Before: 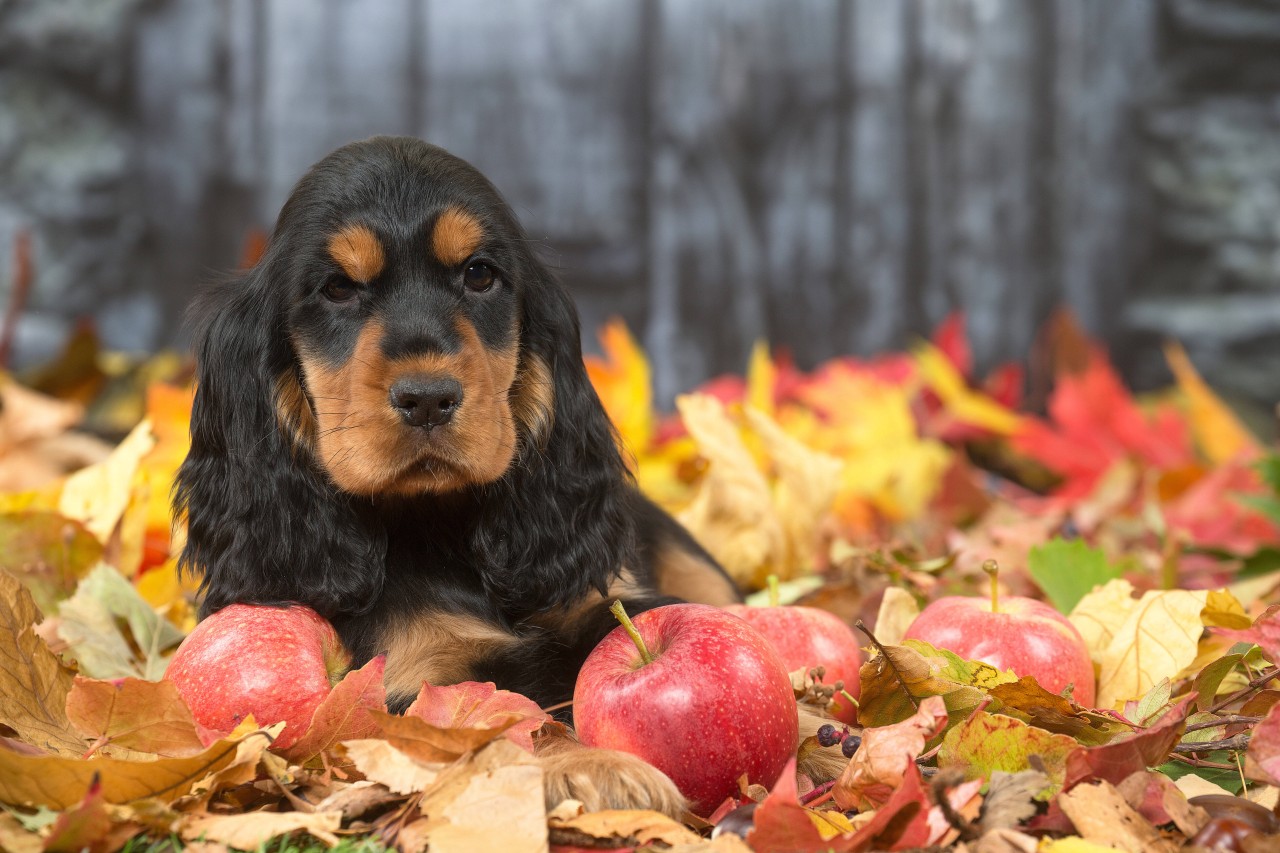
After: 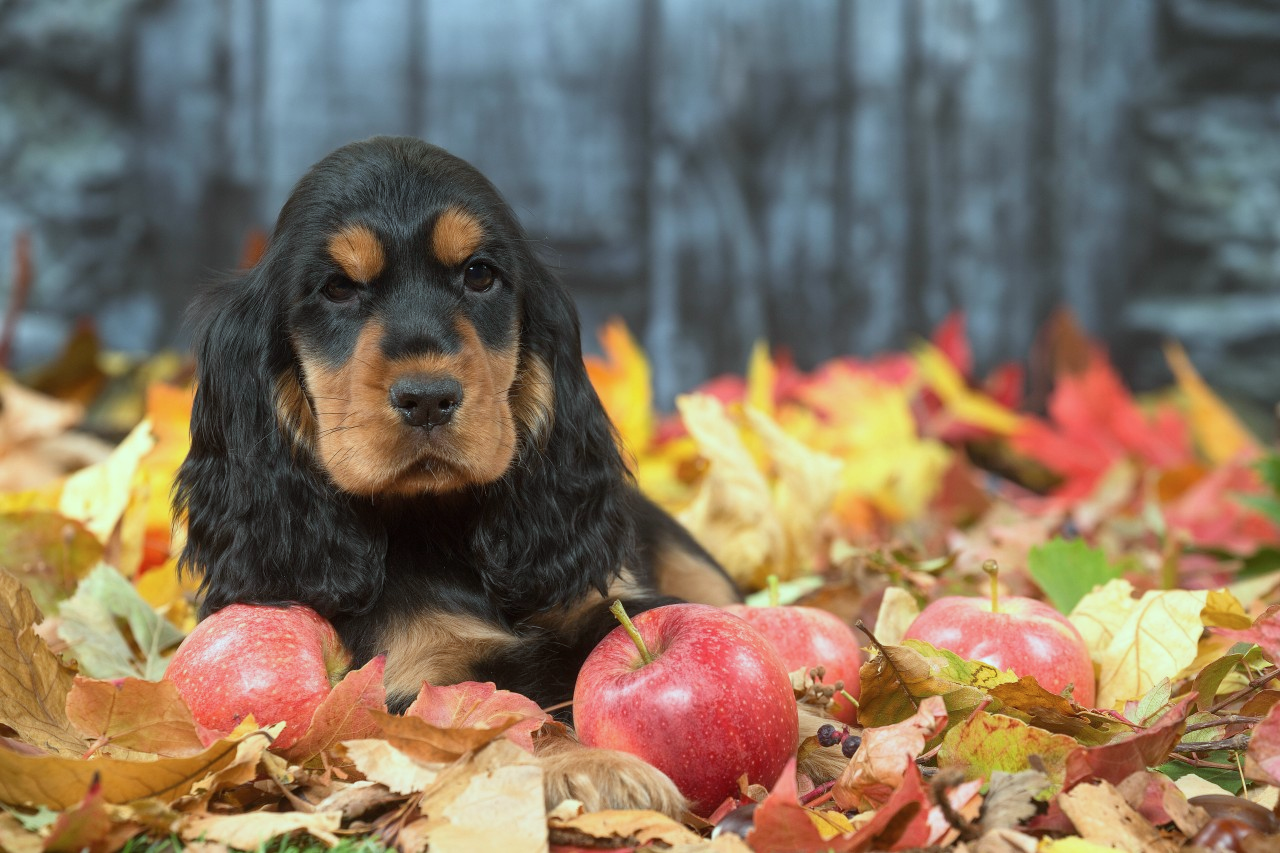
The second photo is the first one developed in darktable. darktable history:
color correction: highlights a* -10.25, highlights b* -10.05
